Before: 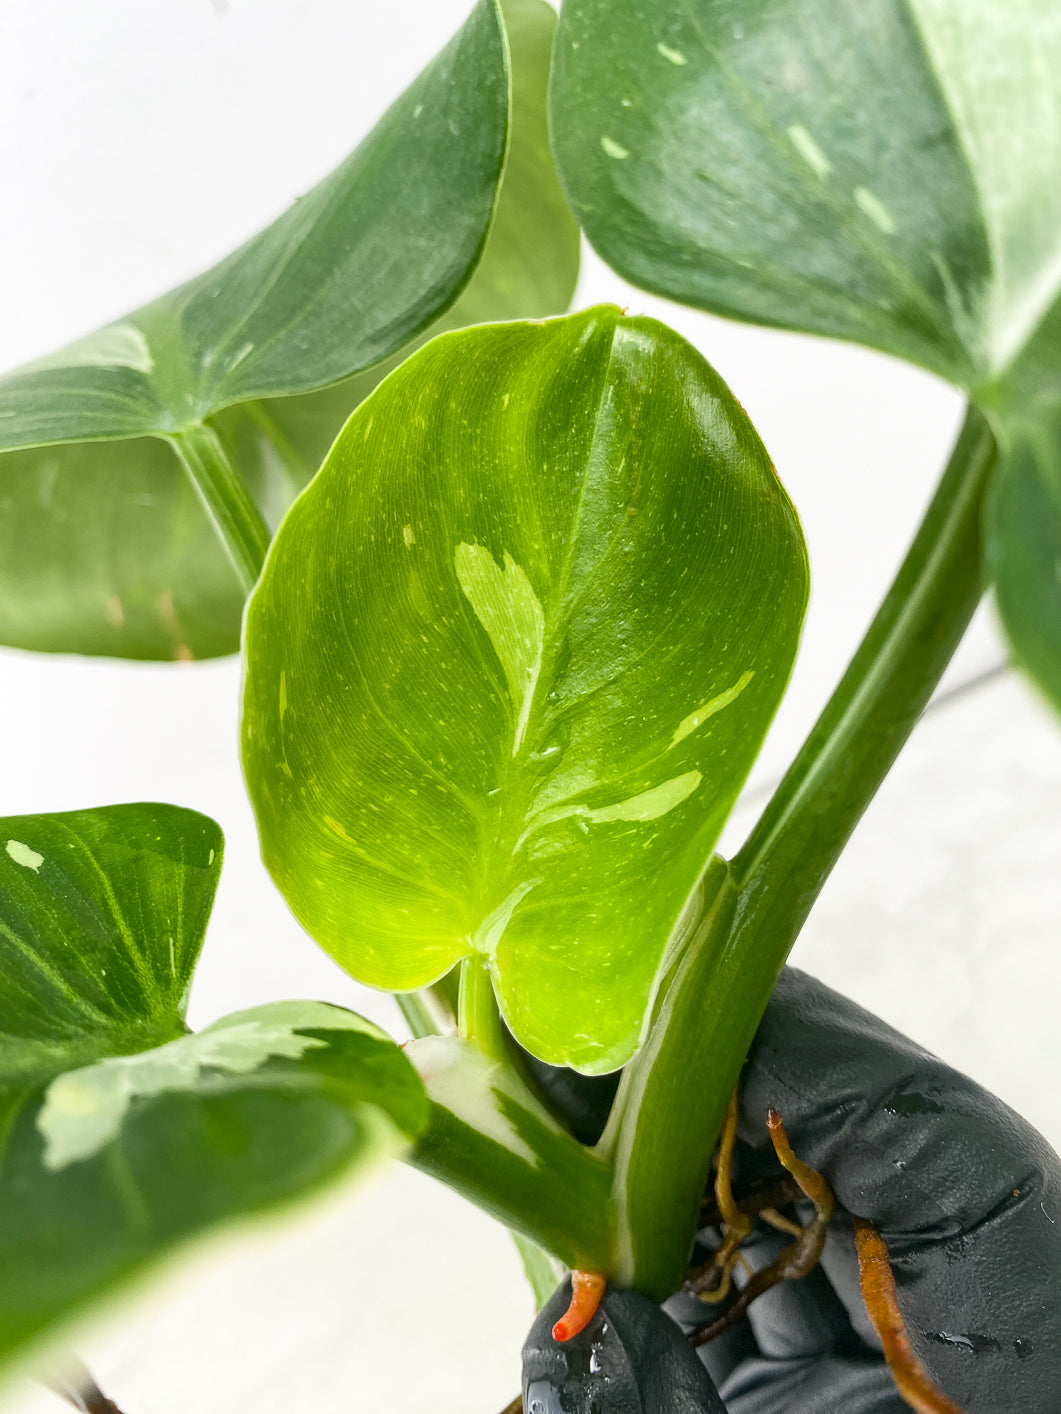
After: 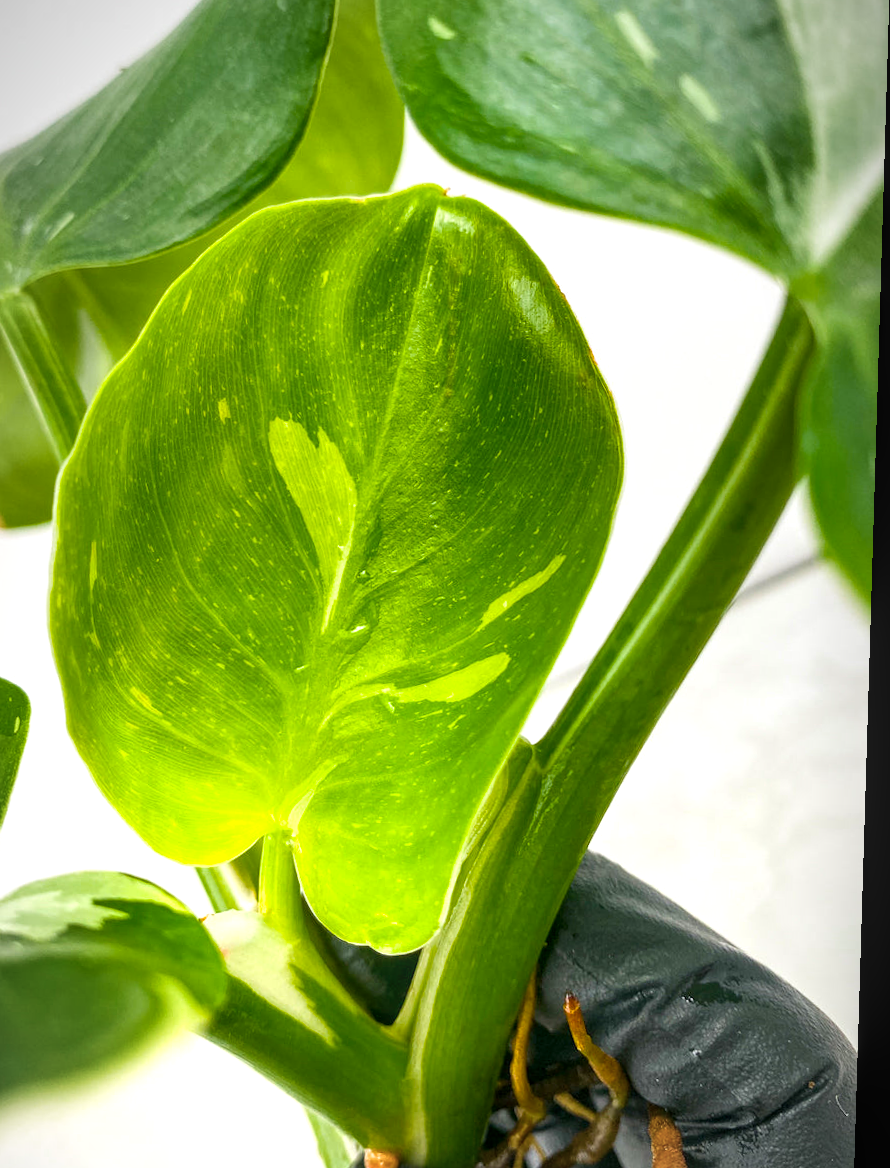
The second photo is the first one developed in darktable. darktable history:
graduated density: rotation 5.63°, offset 76.9
rotate and perspective: rotation 1.72°, automatic cropping off
color balance rgb: linear chroma grading › global chroma 15%, perceptual saturation grading › global saturation 30%
crop: left 19.159%, top 9.58%, bottom 9.58%
vignetting: fall-off radius 70%, automatic ratio true
local contrast: on, module defaults
exposure: black level correction 0, exposure 0.7 EV, compensate exposure bias true, compensate highlight preservation false
